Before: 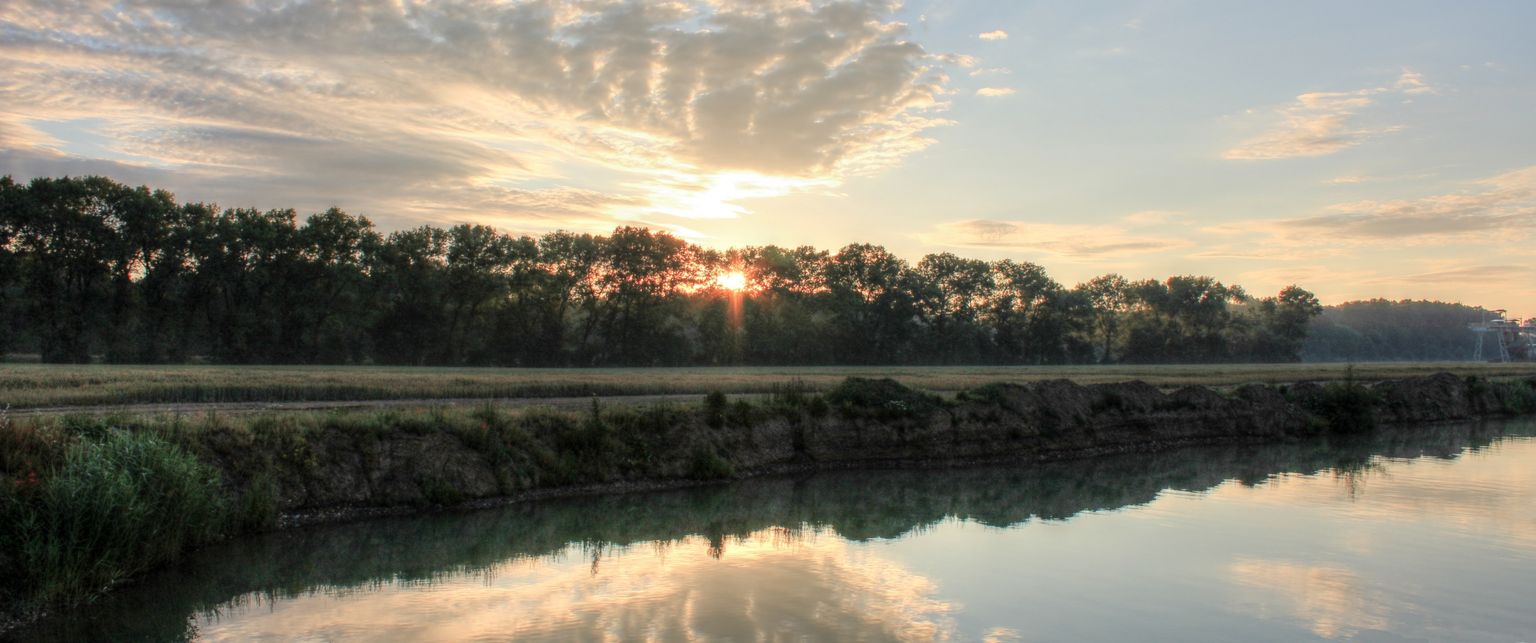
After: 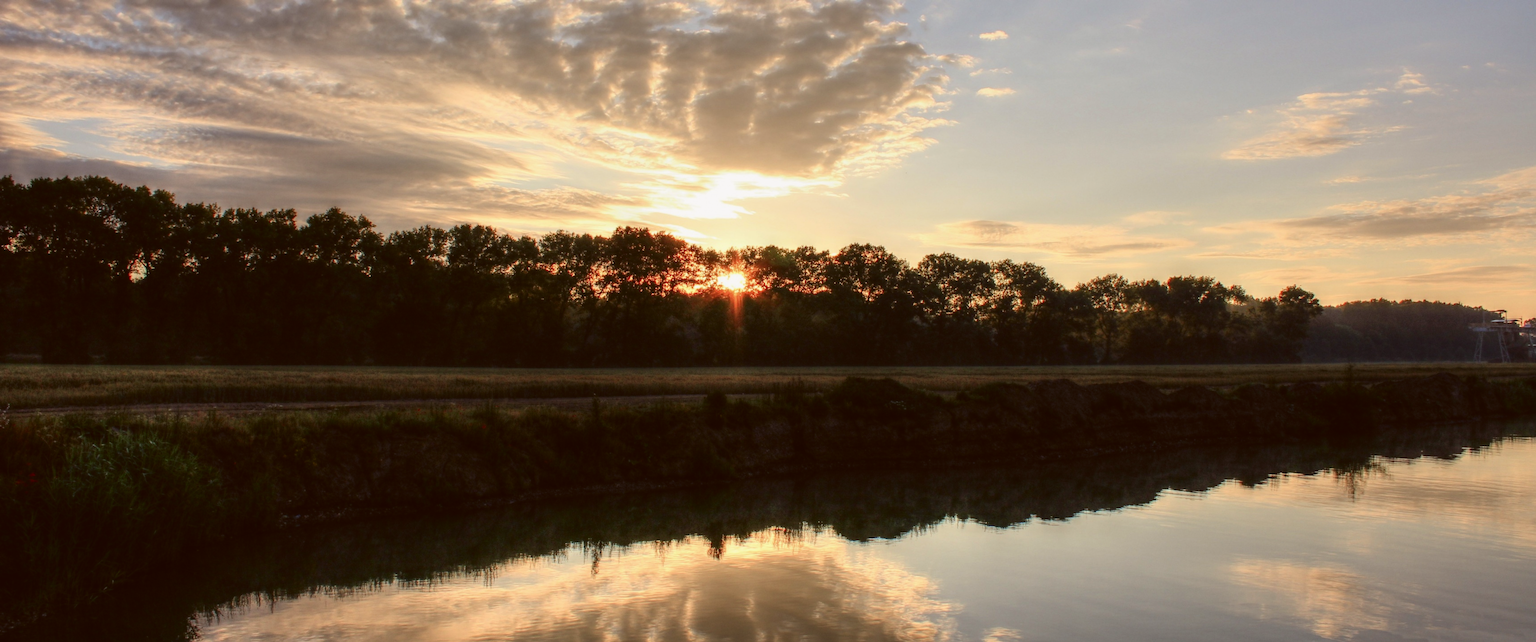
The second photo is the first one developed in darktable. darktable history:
contrast brightness saturation: contrast 0.19, brightness -0.24, saturation 0.11
rgb levels: mode RGB, independent channels, levels [[0, 0.5, 1], [0, 0.521, 1], [0, 0.536, 1]]
exposure: black level correction -0.025, exposure -0.117 EV, compensate highlight preservation false
